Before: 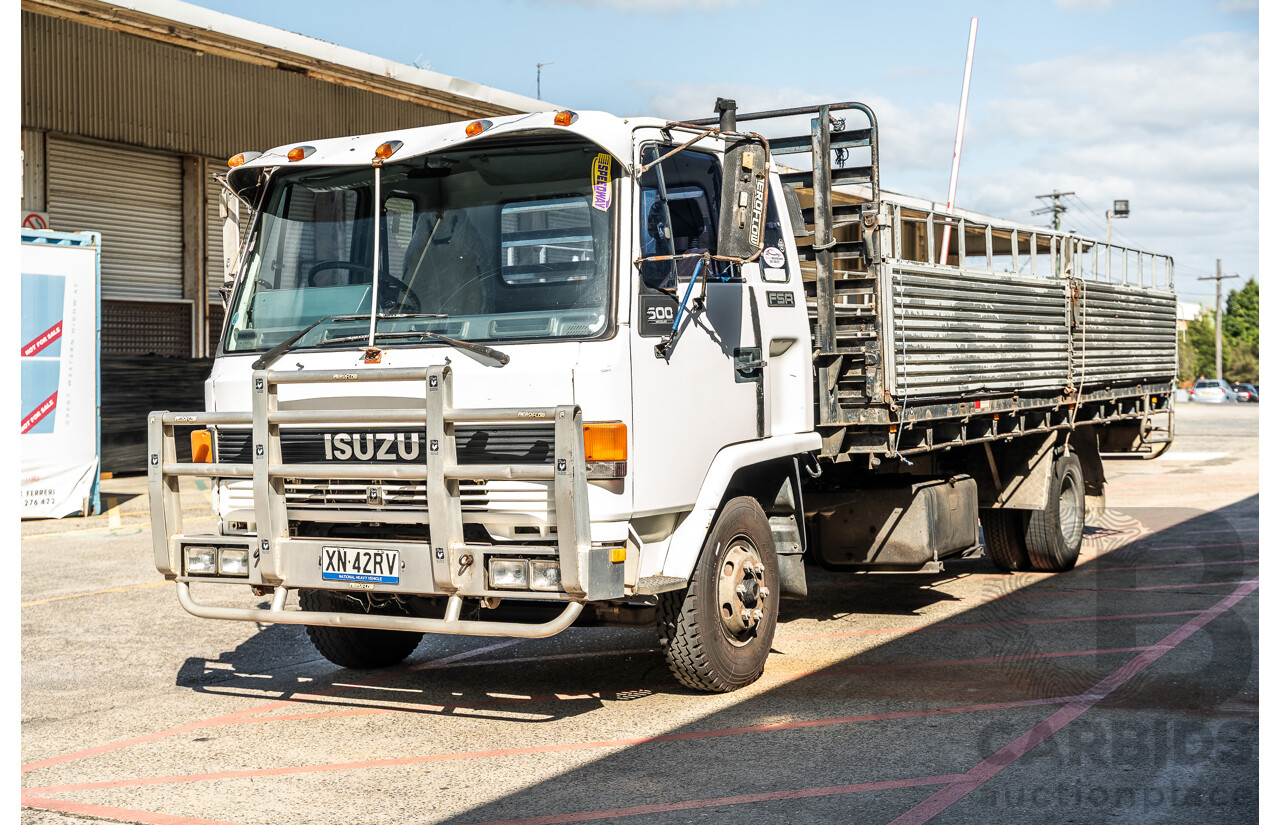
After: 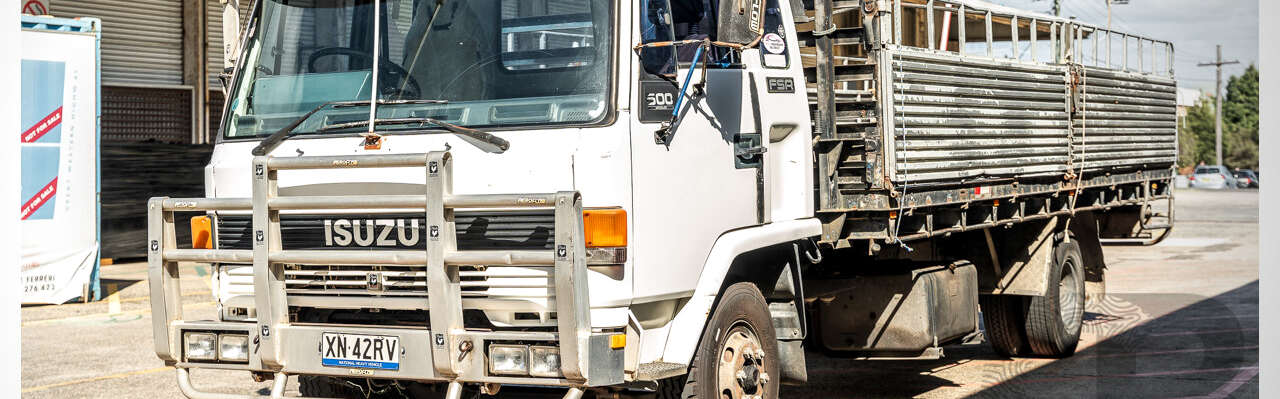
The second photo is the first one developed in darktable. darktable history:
local contrast: highlights 100%, shadows 100%, detail 120%, midtone range 0.2
vignetting: center (-0.15, 0.013)
white balance: emerald 1
contrast equalizer: y [[0.5 ×6], [0.5 ×6], [0.975, 0.964, 0.925, 0.865, 0.793, 0.721], [0 ×6], [0 ×6]]
crop and rotate: top 26.056%, bottom 25.543%
